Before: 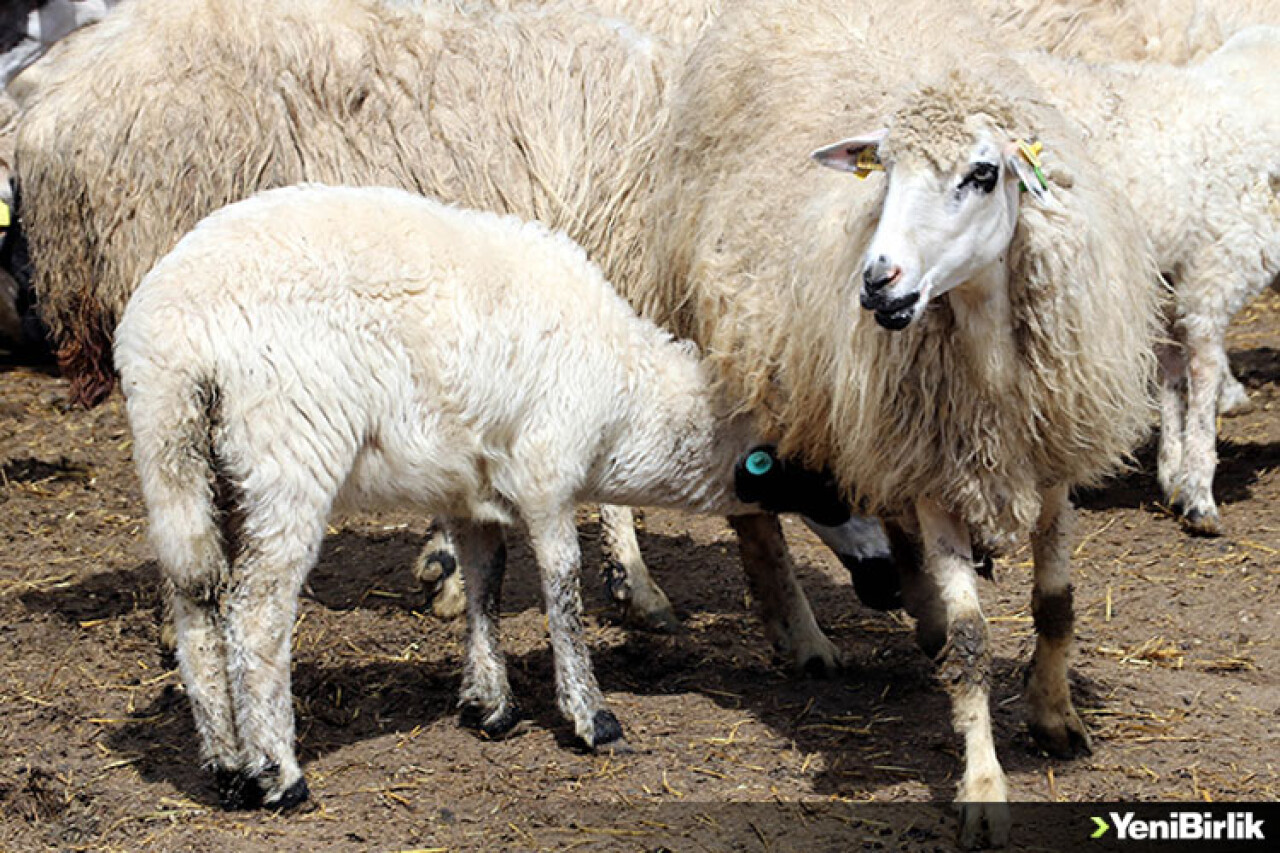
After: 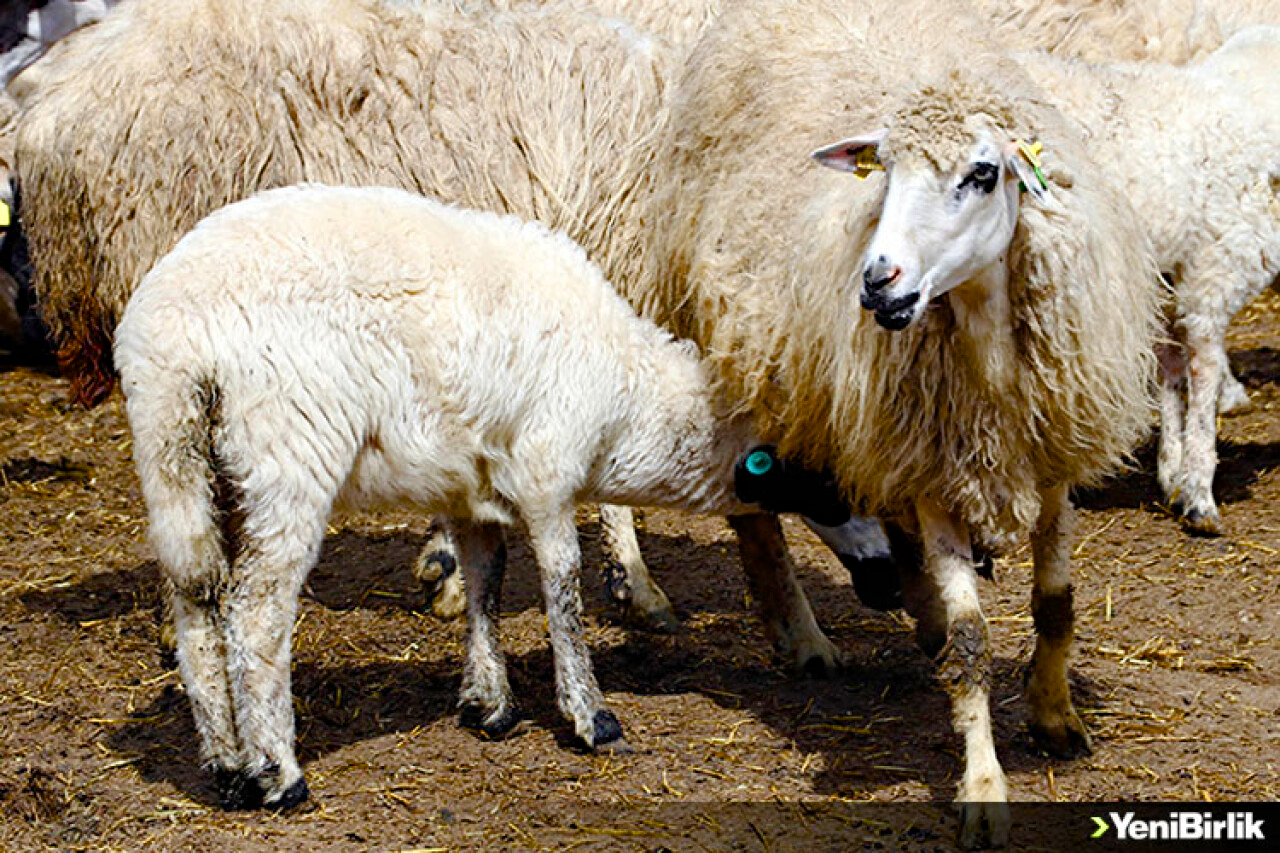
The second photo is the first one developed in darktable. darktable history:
color balance rgb: linear chroma grading › global chroma 8.704%, perceptual saturation grading › global saturation 0.016%, perceptual saturation grading › highlights -17.3%, perceptual saturation grading › mid-tones 32.822%, perceptual saturation grading › shadows 50.301%, global vibrance 15.721%, saturation formula JzAzBz (2021)
haze removal: adaptive false
